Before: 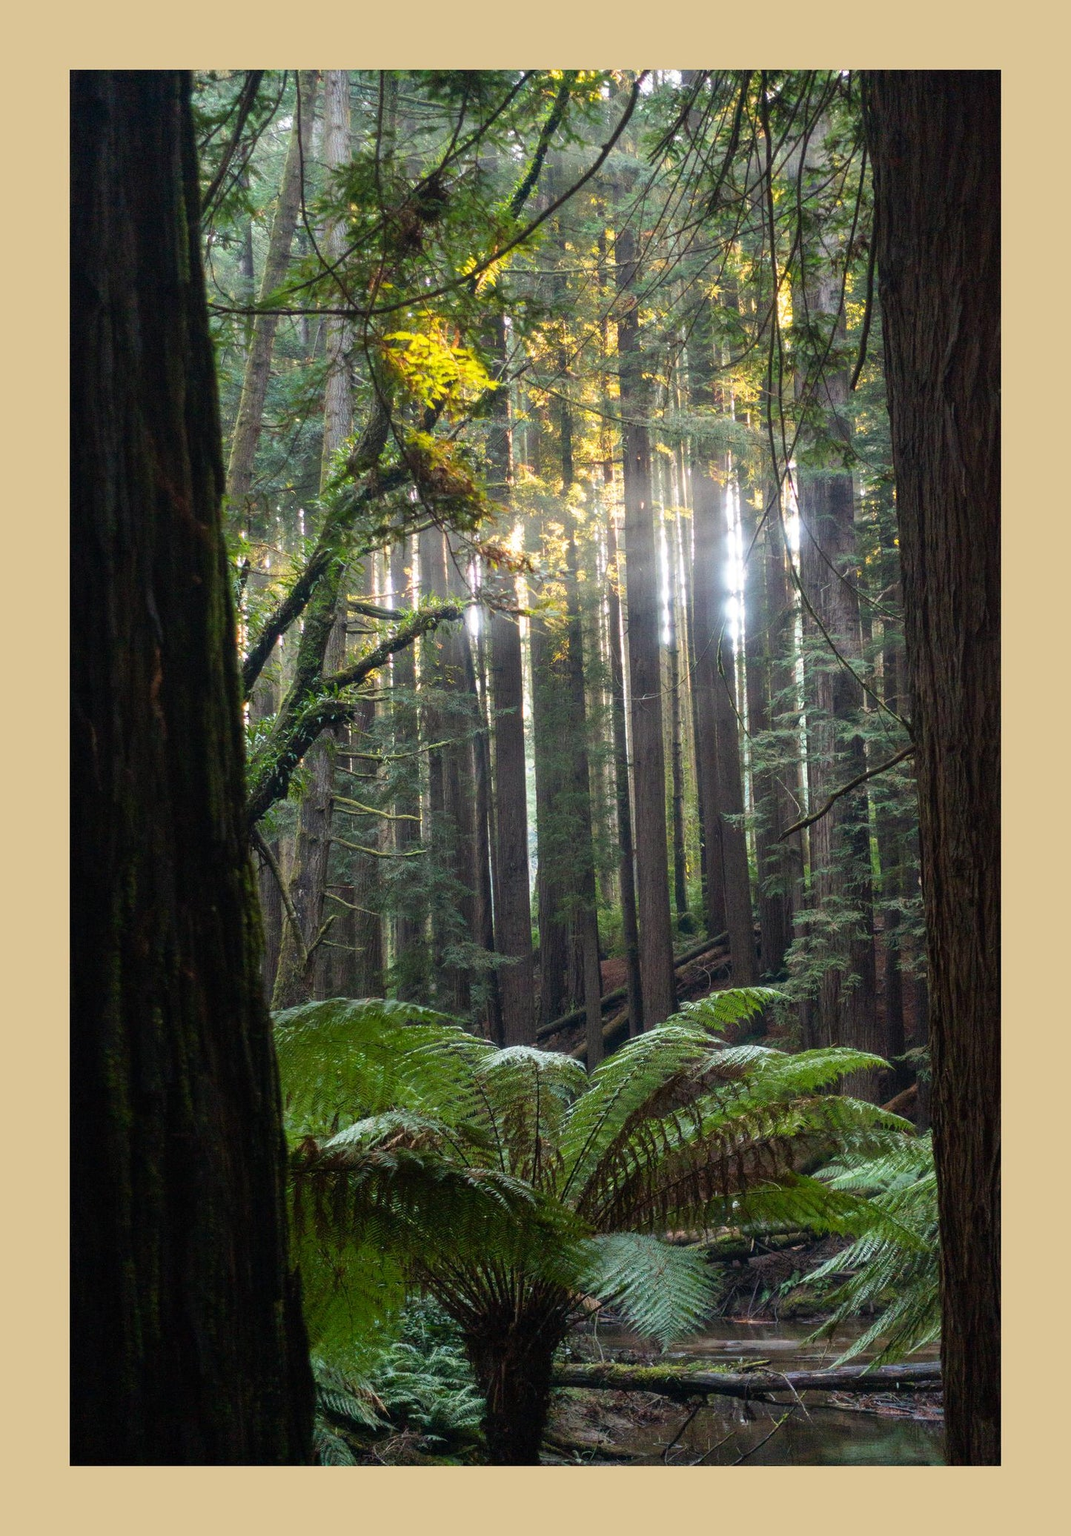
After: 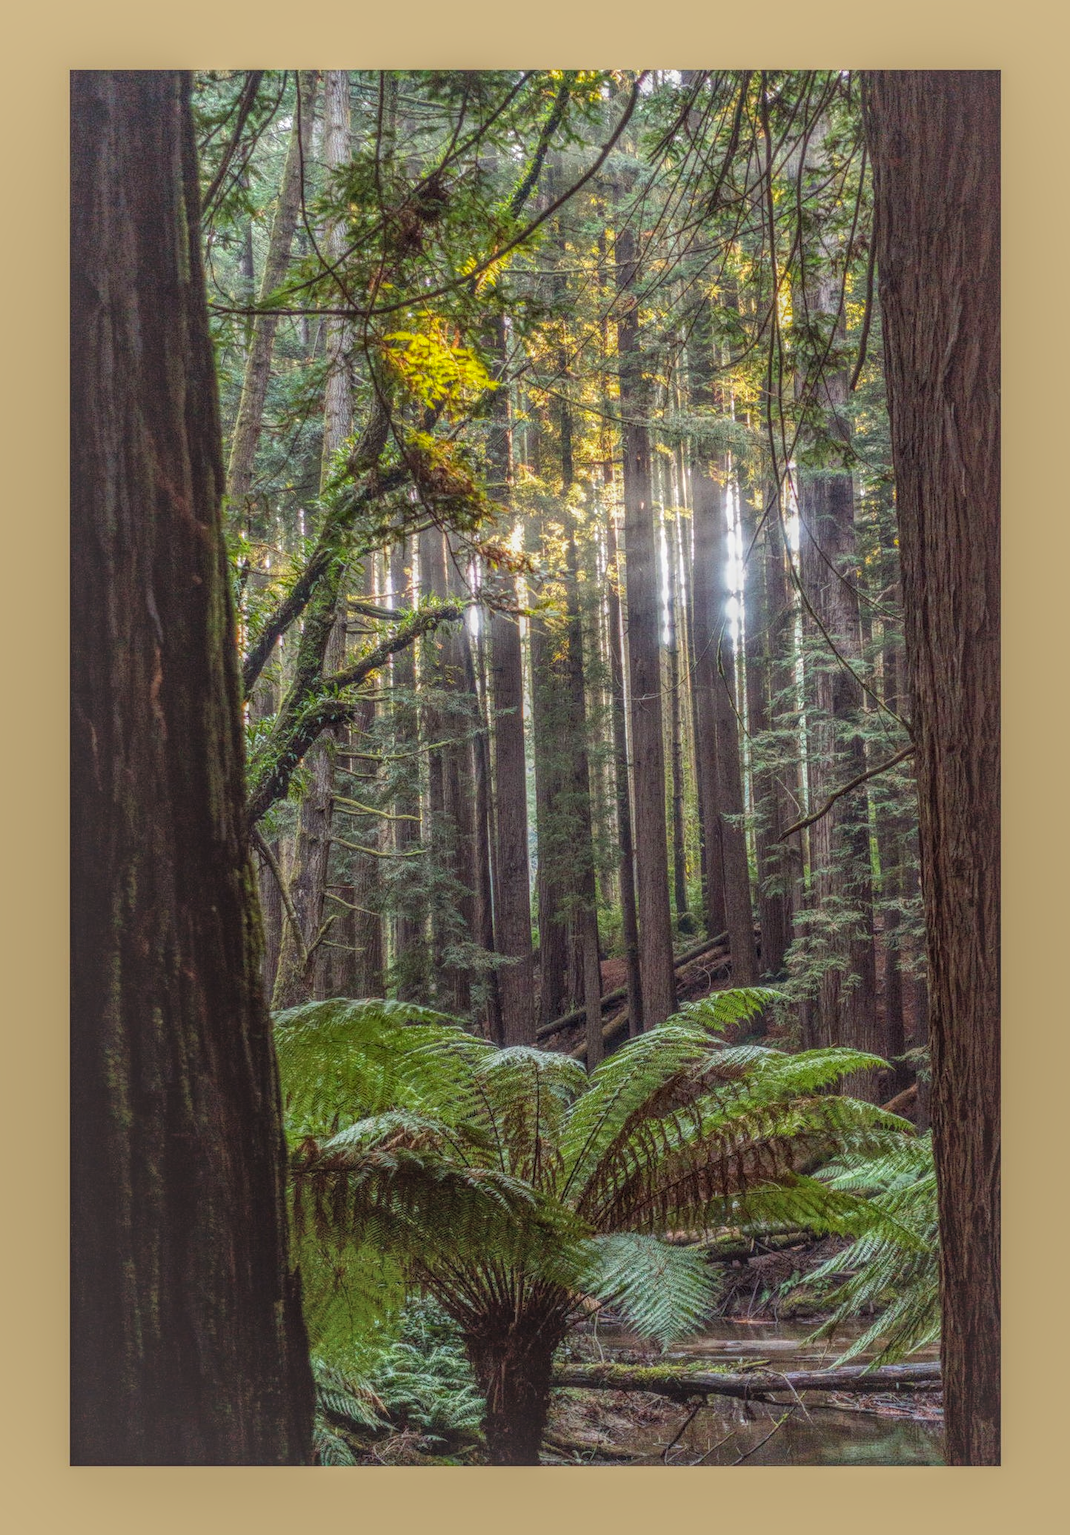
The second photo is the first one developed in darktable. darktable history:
color balance: mode lift, gamma, gain (sRGB), lift [1, 1.049, 1, 1]
local contrast: highlights 20%, shadows 30%, detail 200%, midtone range 0.2
